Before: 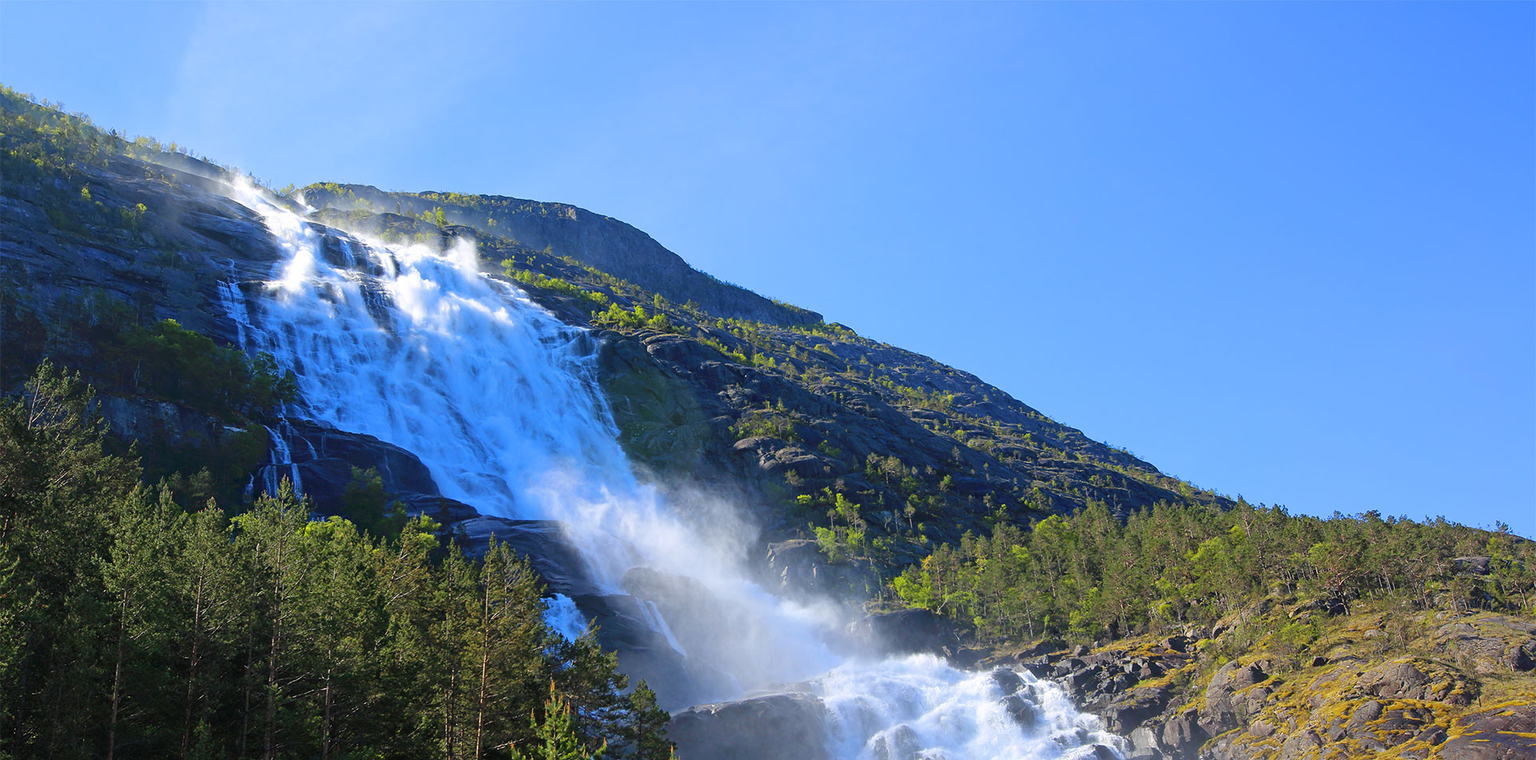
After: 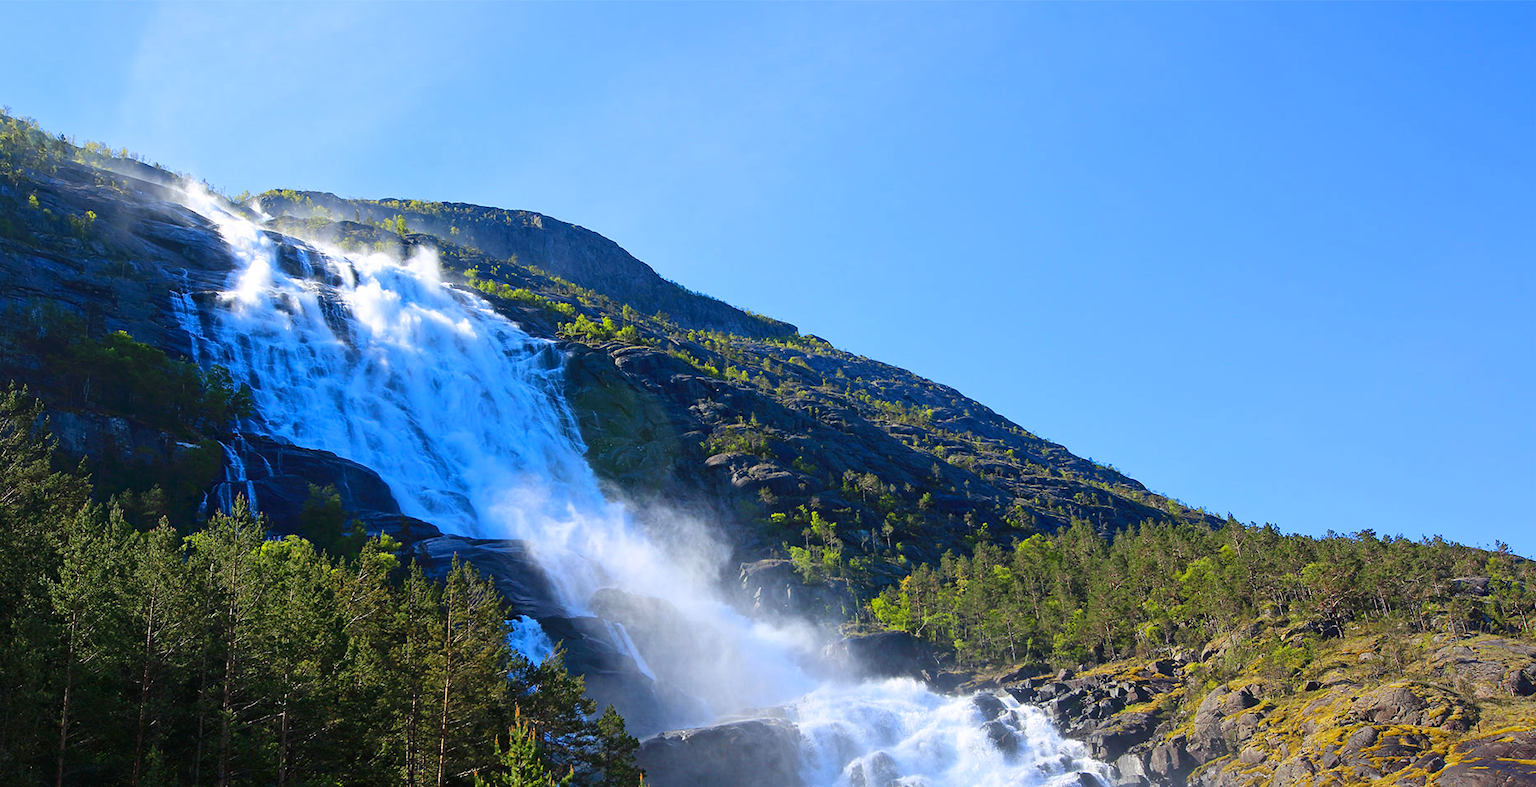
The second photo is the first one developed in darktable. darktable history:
contrast brightness saturation: contrast 0.147, brightness -0.006, saturation 0.101
crop and rotate: left 3.501%
tone equalizer: on, module defaults
